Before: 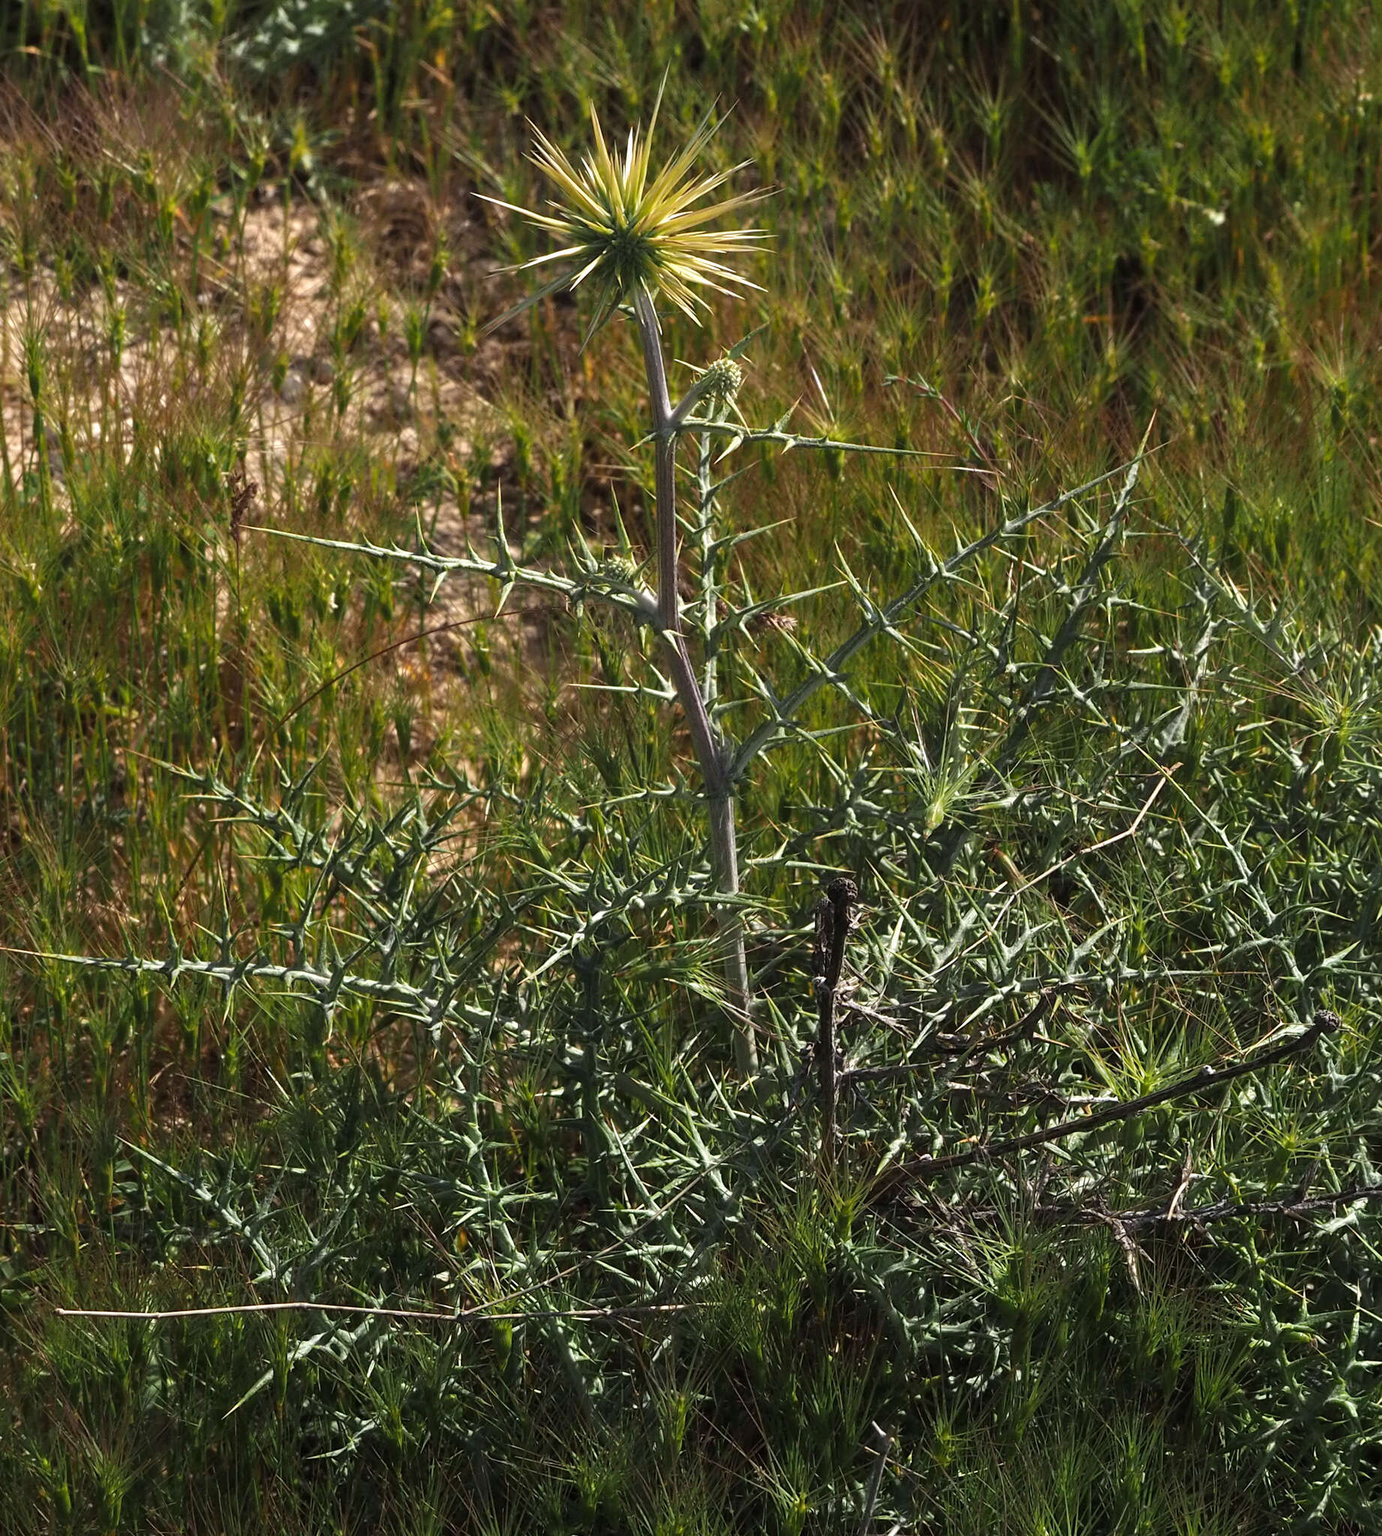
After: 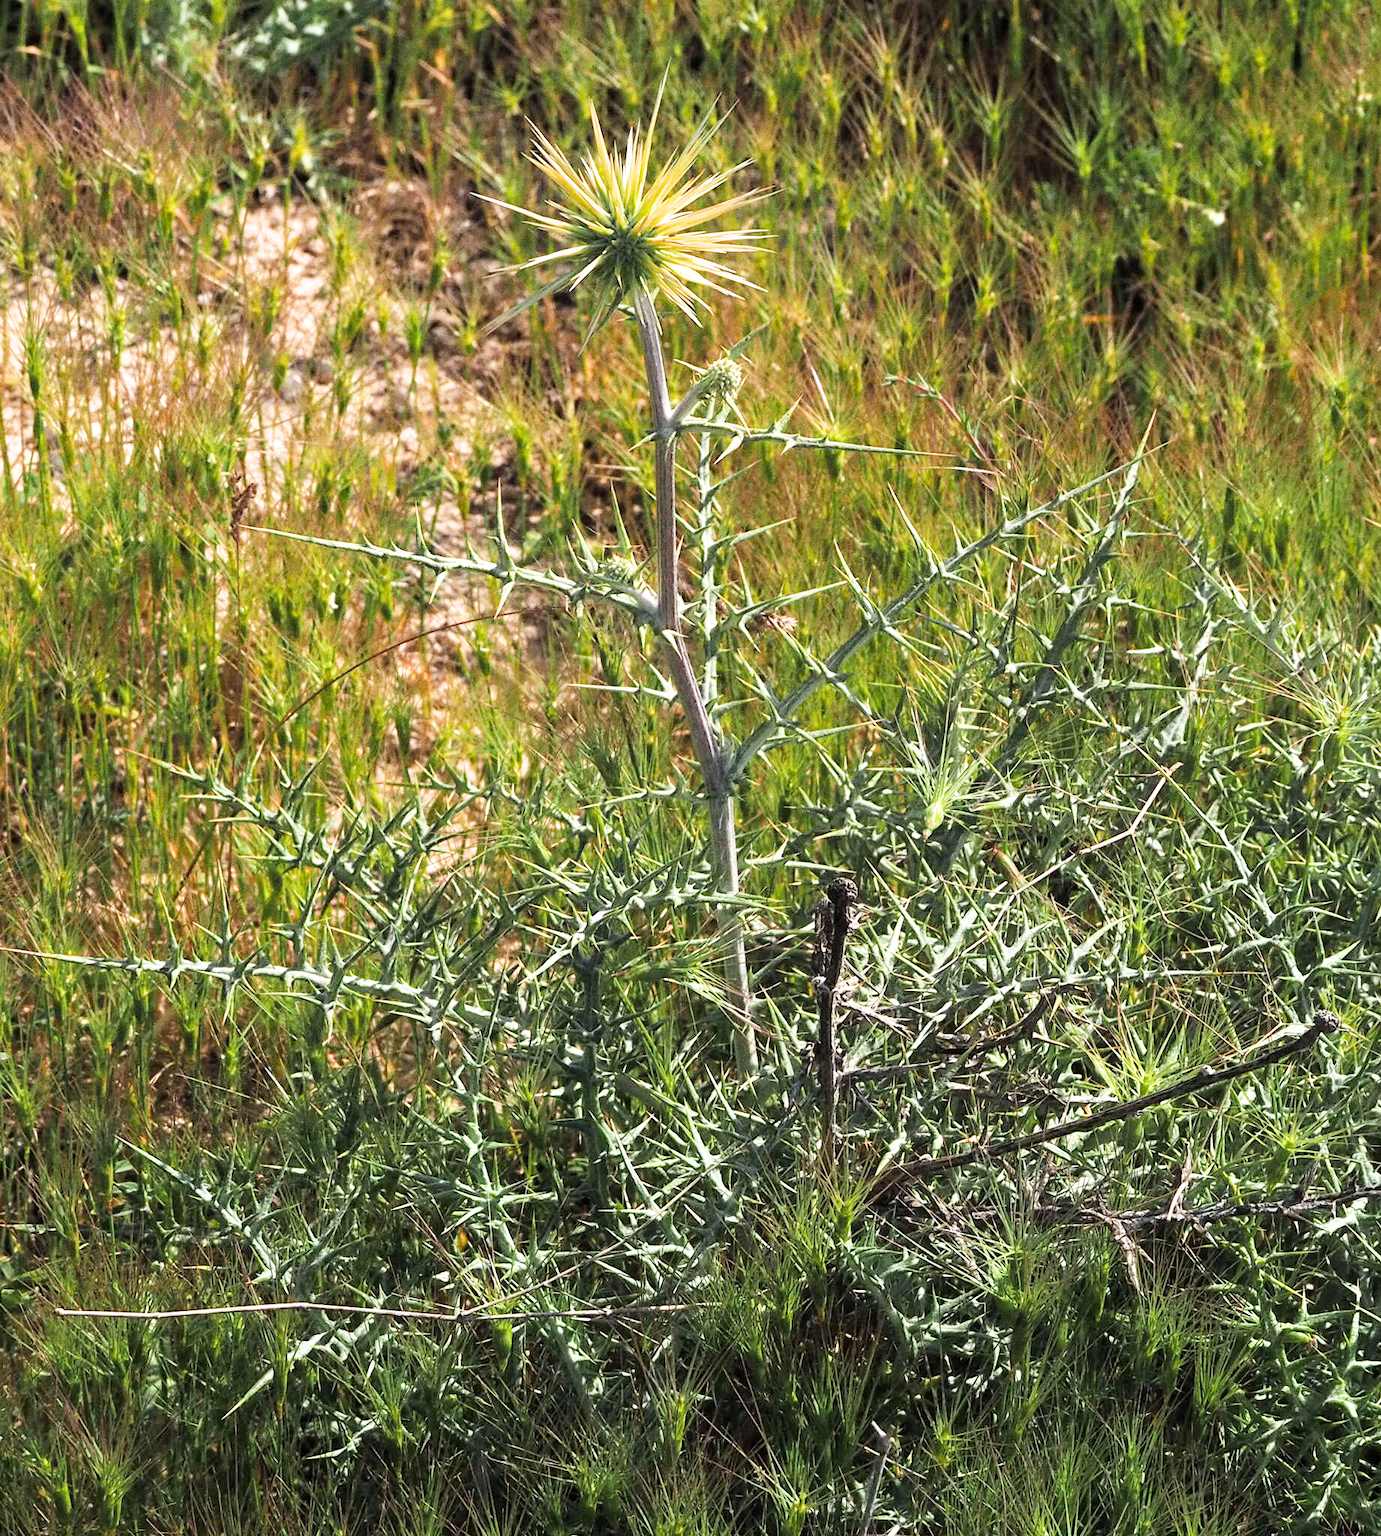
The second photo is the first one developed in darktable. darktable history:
exposure: black level correction 0, exposure 1.675 EV, compensate exposure bias true, compensate highlight preservation false
haze removal: compatibility mode true, adaptive false
grain: strength 26%
filmic rgb: black relative exposure -7.65 EV, hardness 4.02, contrast 1.1, highlights saturation mix -30%
